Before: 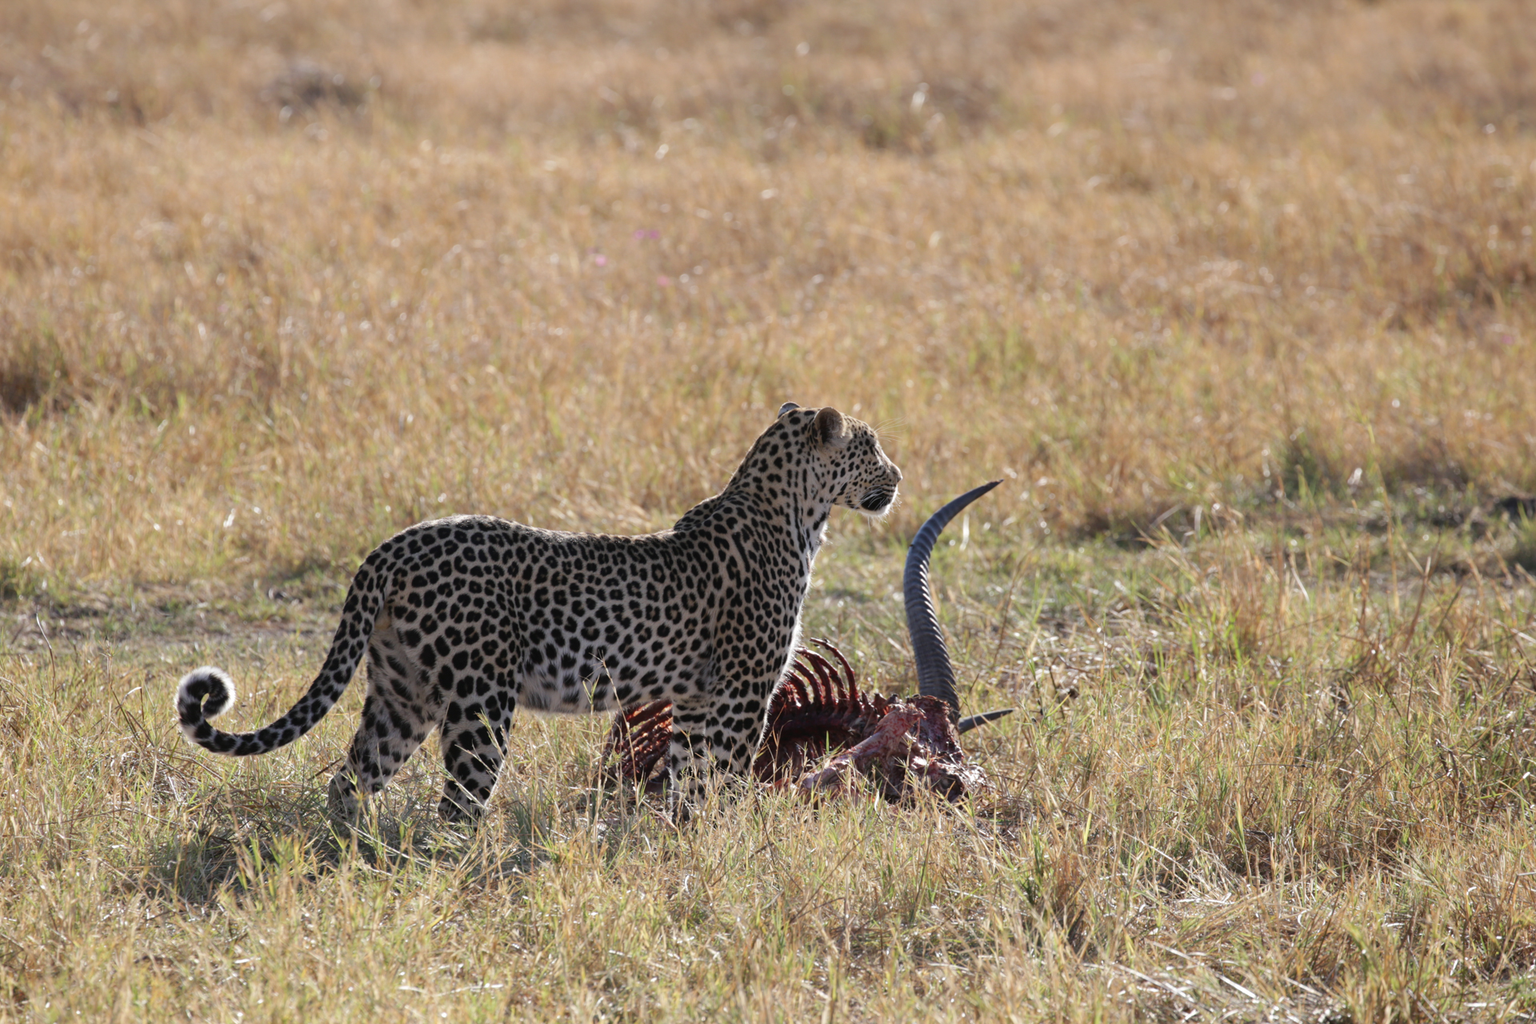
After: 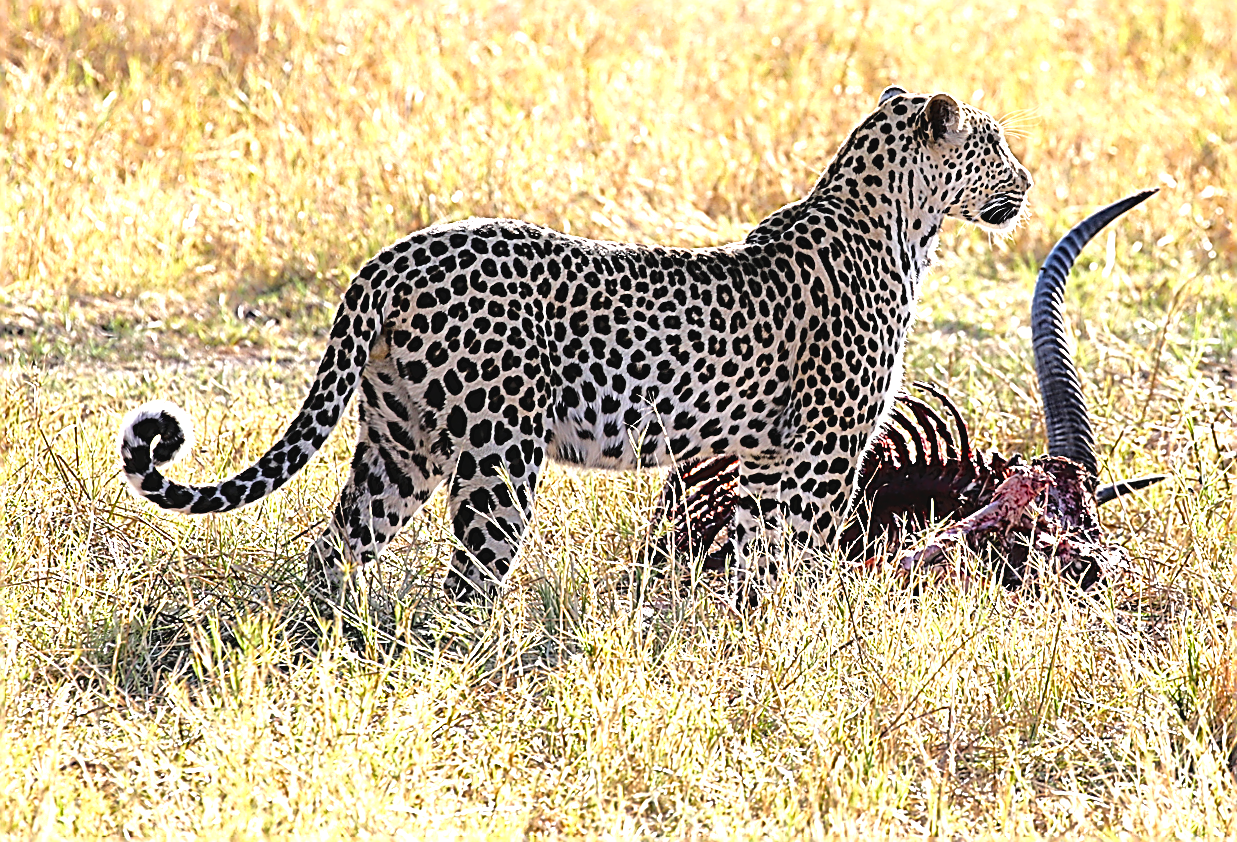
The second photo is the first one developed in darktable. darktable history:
color balance rgb: global offset › luminance 0.265%, perceptual saturation grading › global saturation 20%, perceptual saturation grading › highlights -25.244%, perceptual saturation grading › shadows 50.463%, perceptual brilliance grading › global brilliance 30.173%, perceptual brilliance grading › highlights 11.939%, perceptual brilliance grading › mid-tones 23.545%
tone equalizer: -8 EV -1.8 EV, -7 EV -1.16 EV, -6 EV -1.58 EV, edges refinement/feathering 500, mask exposure compensation -1.57 EV, preserve details no
crop and rotate: angle -1.22°, left 3.598%, top 32.09%, right 29.896%
sharpen: amount 1.995
